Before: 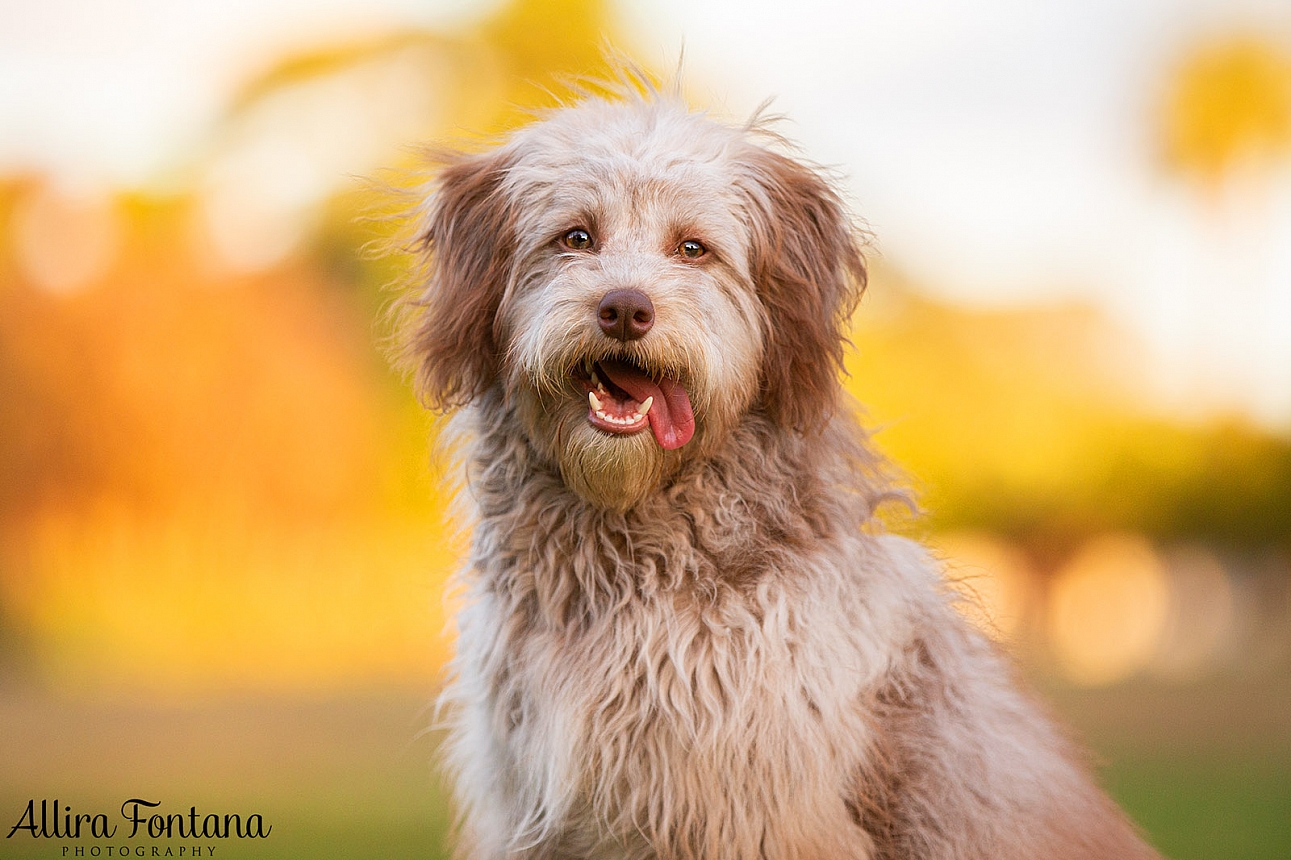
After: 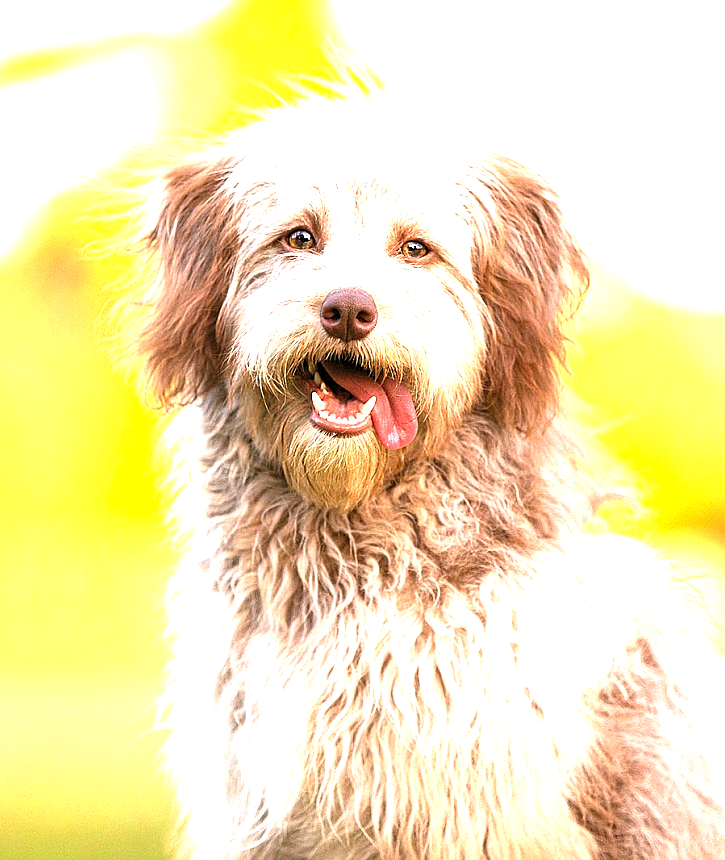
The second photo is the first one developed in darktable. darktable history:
crop: left 21.512%, right 22.265%
exposure: black level correction 0, exposure 1.283 EV, compensate highlight preservation false
sharpen: amount 0.2
levels: levels [0.055, 0.477, 0.9]
